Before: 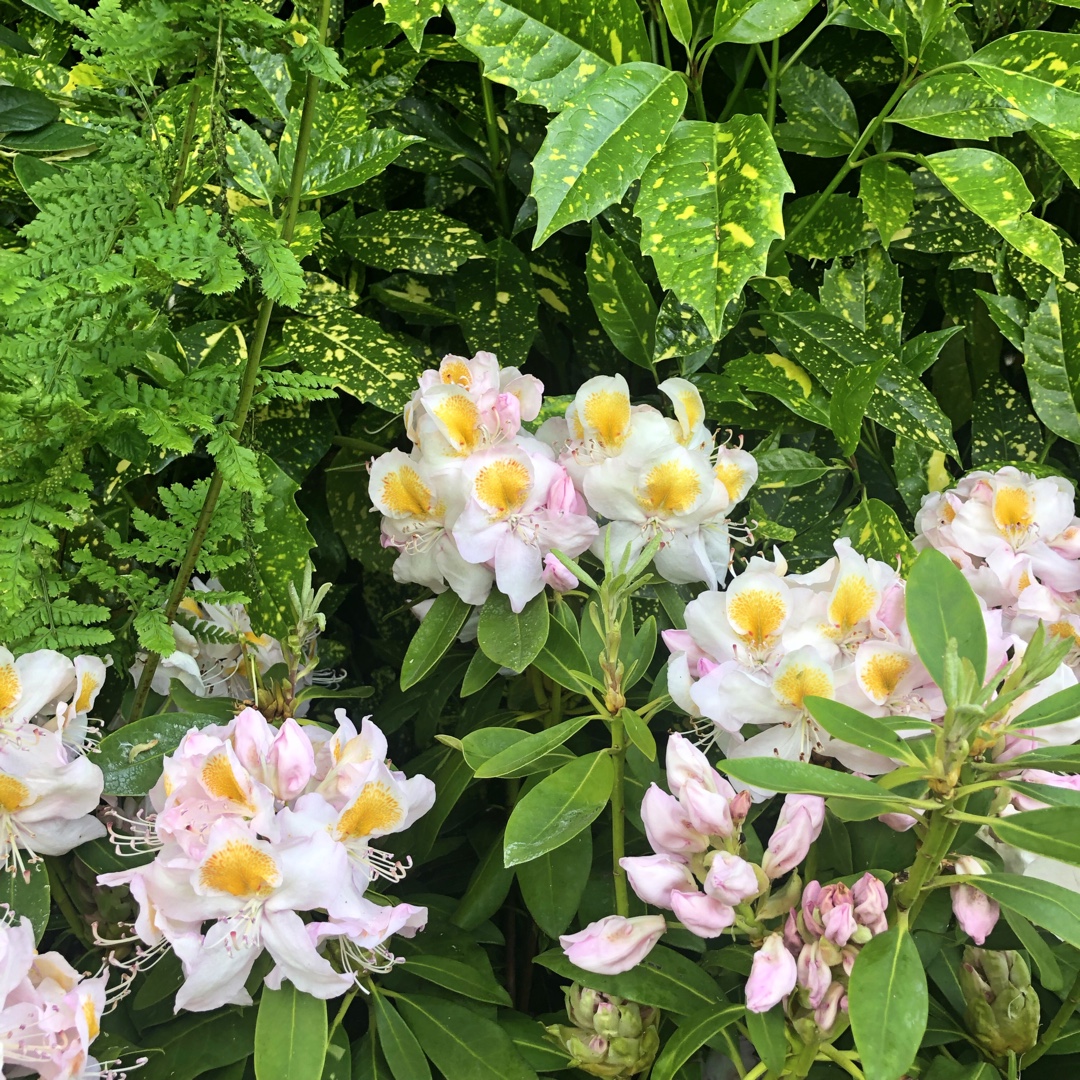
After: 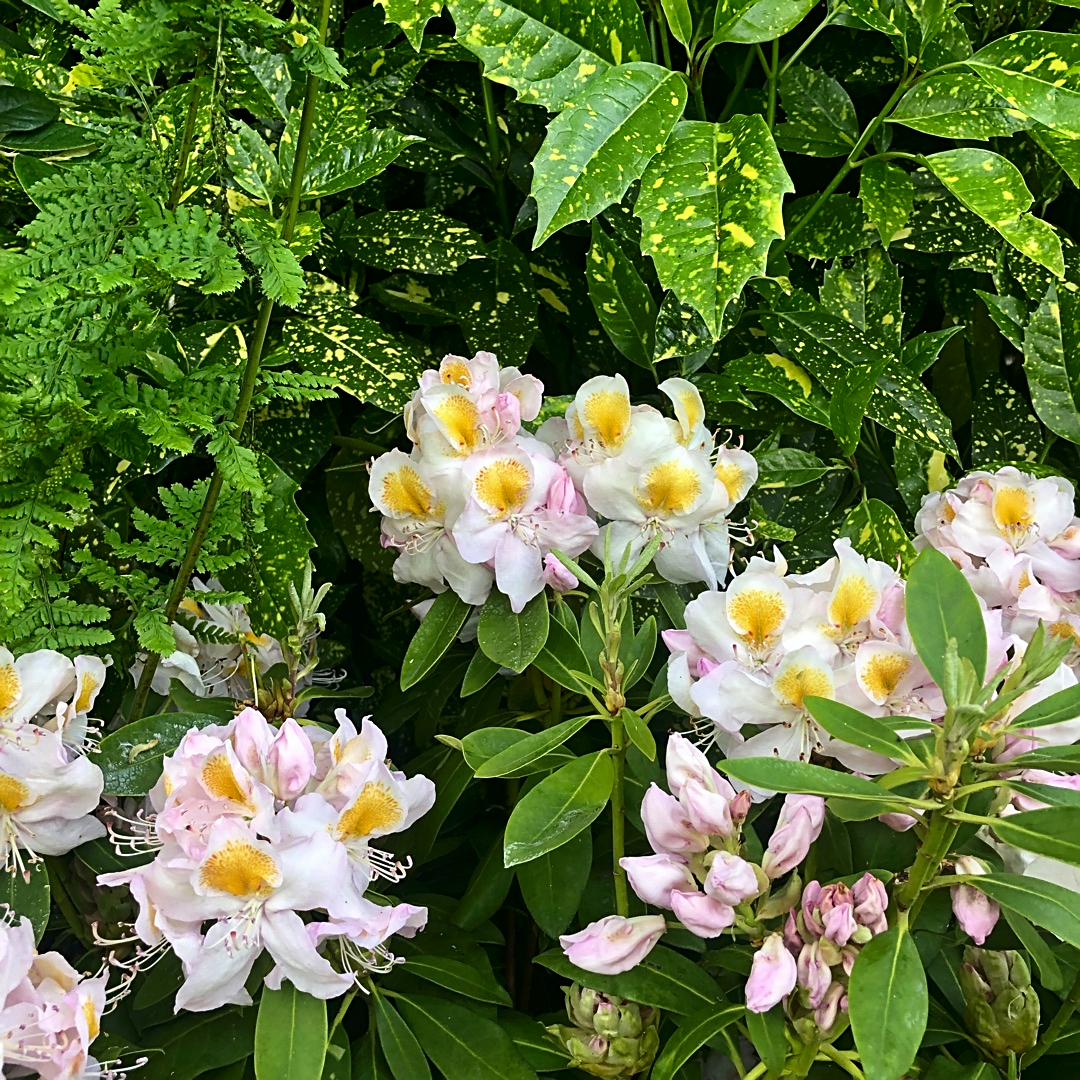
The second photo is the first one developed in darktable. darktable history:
sharpen: on, module defaults
contrast brightness saturation: contrast 0.068, brightness -0.125, saturation 0.062
